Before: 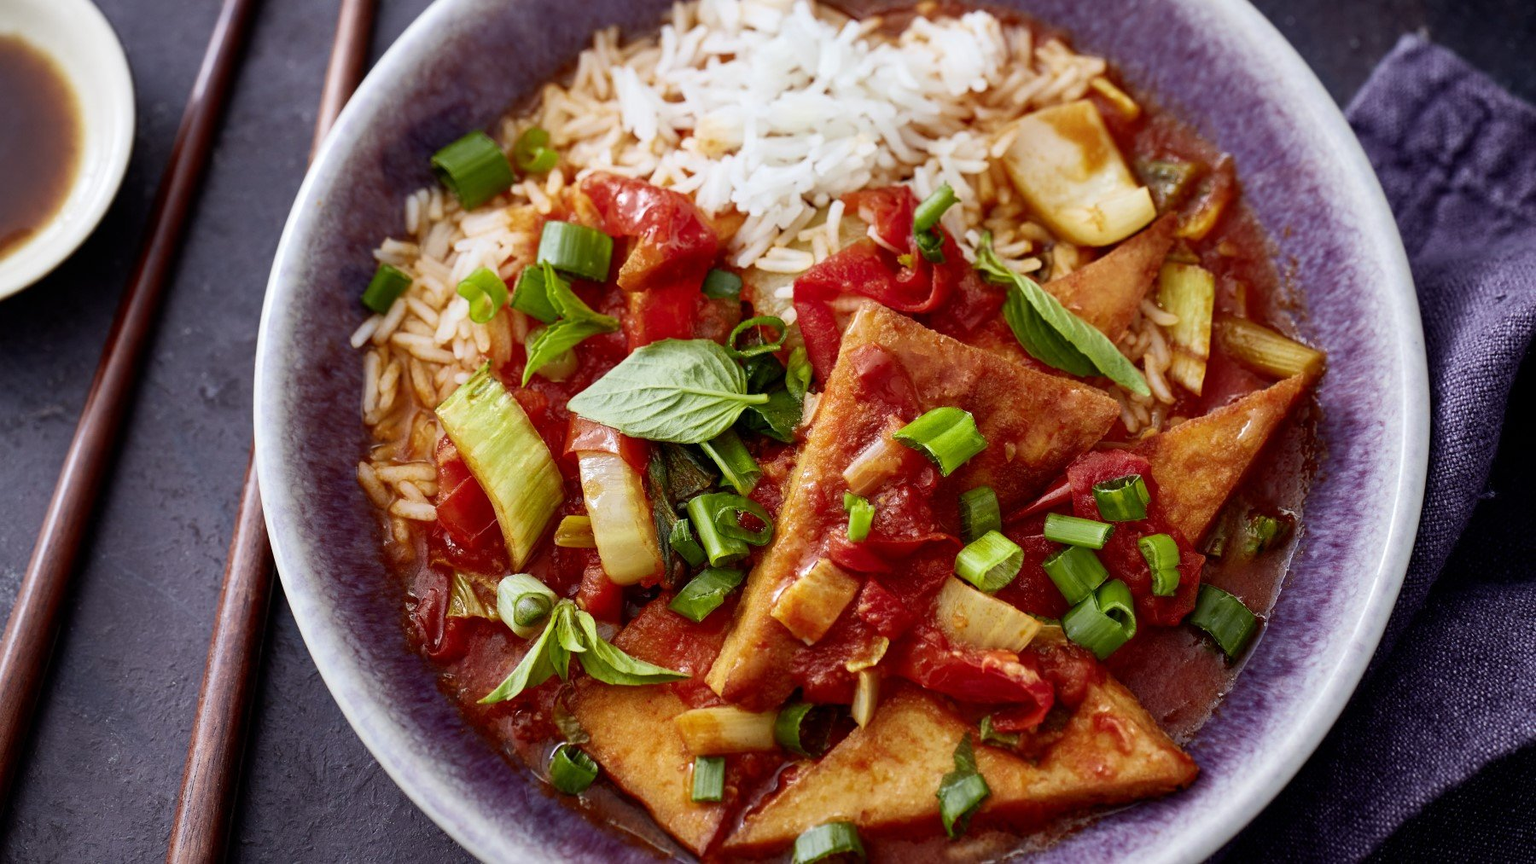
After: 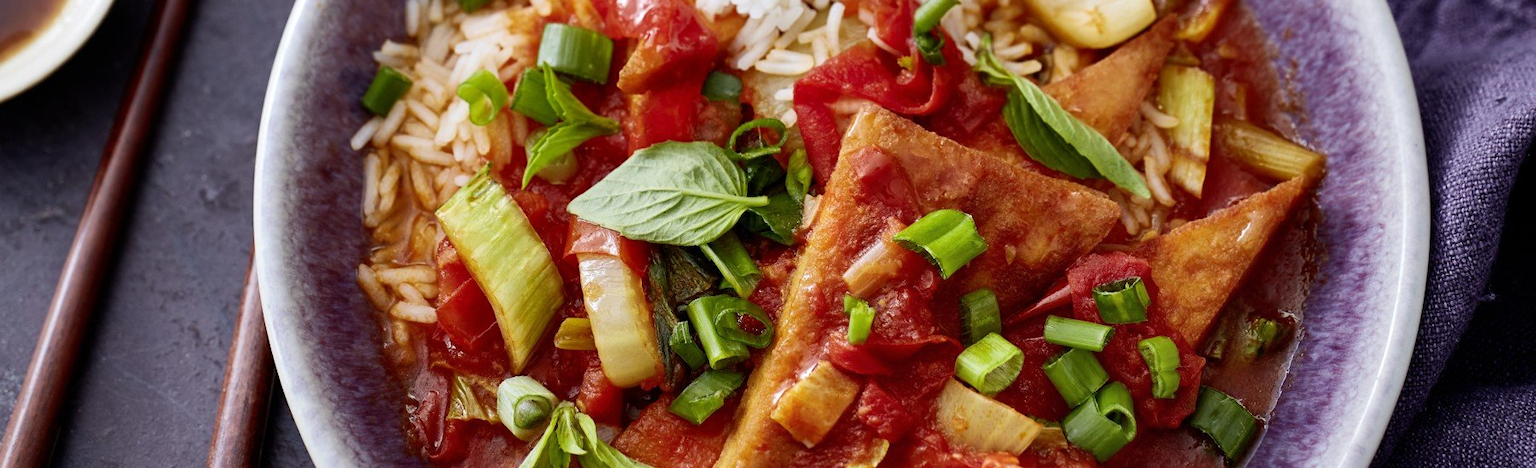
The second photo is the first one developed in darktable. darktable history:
crop and rotate: top 22.964%, bottom 22.821%
shadows and highlights: shadows 29.38, highlights -29.12, low approximation 0.01, soften with gaussian
